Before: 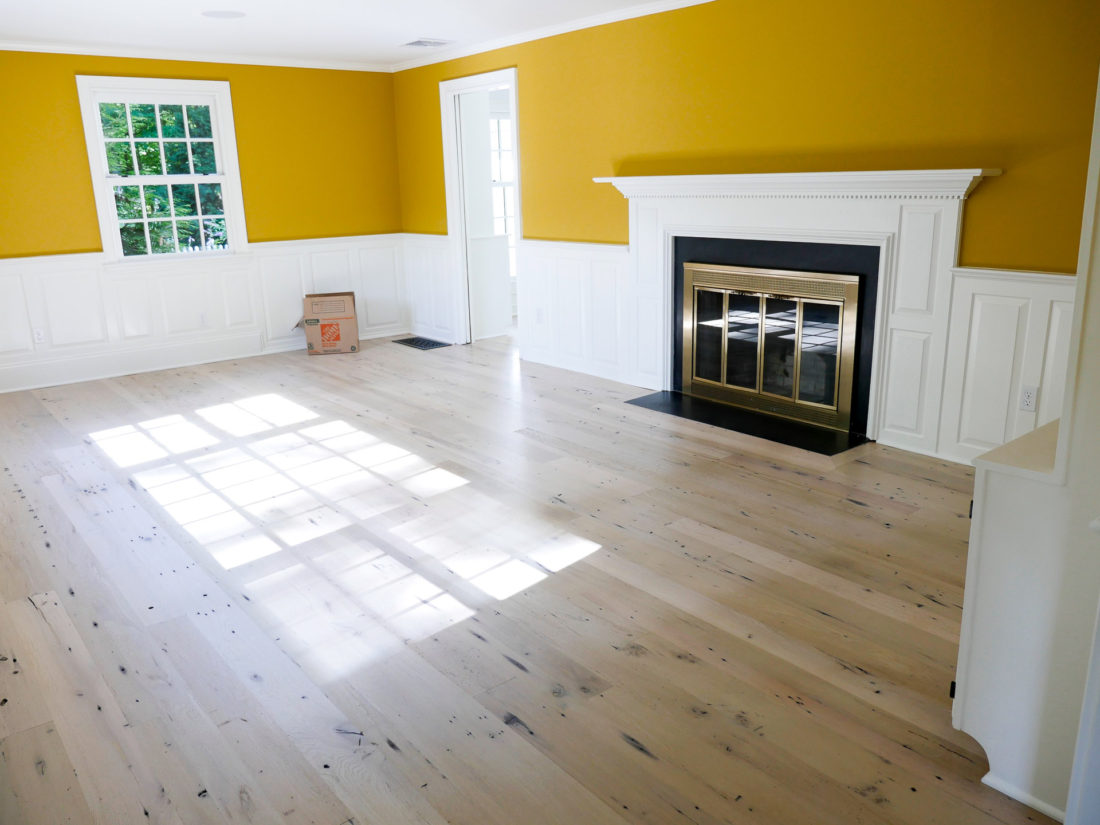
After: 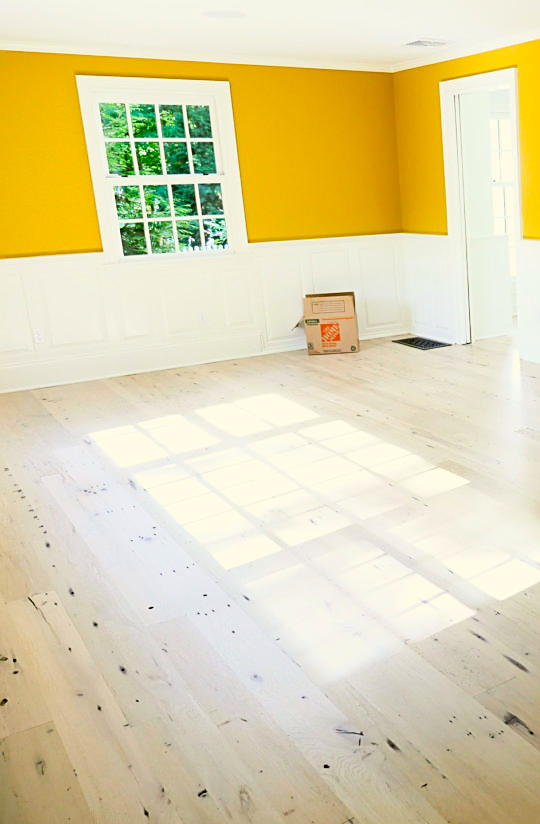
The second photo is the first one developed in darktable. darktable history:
crop and rotate: left 0%, top 0%, right 50.845%
sharpen: on, module defaults
contrast brightness saturation: contrast 0.24, brightness 0.26, saturation 0.39
exposure: black level correction 0.009, exposure -0.159 EV, compensate highlight preservation false
color correction: highlights a* -1.43, highlights b* 10.12, shadows a* 0.395, shadows b* 19.35
